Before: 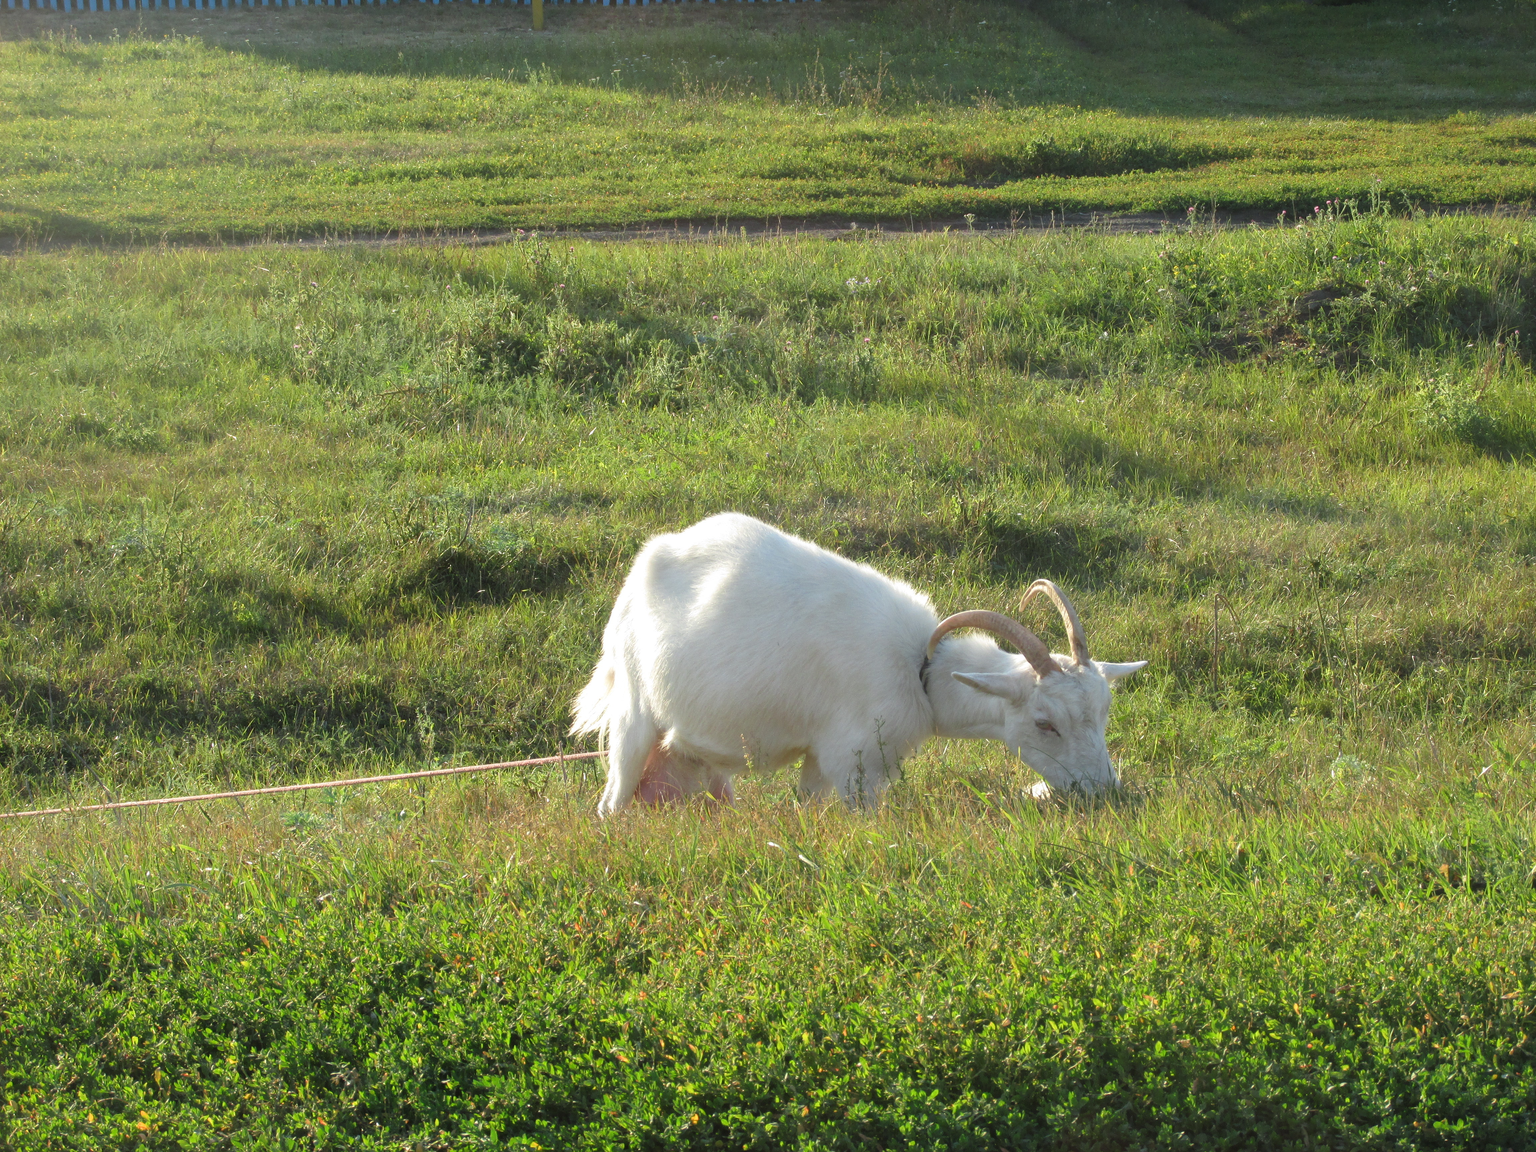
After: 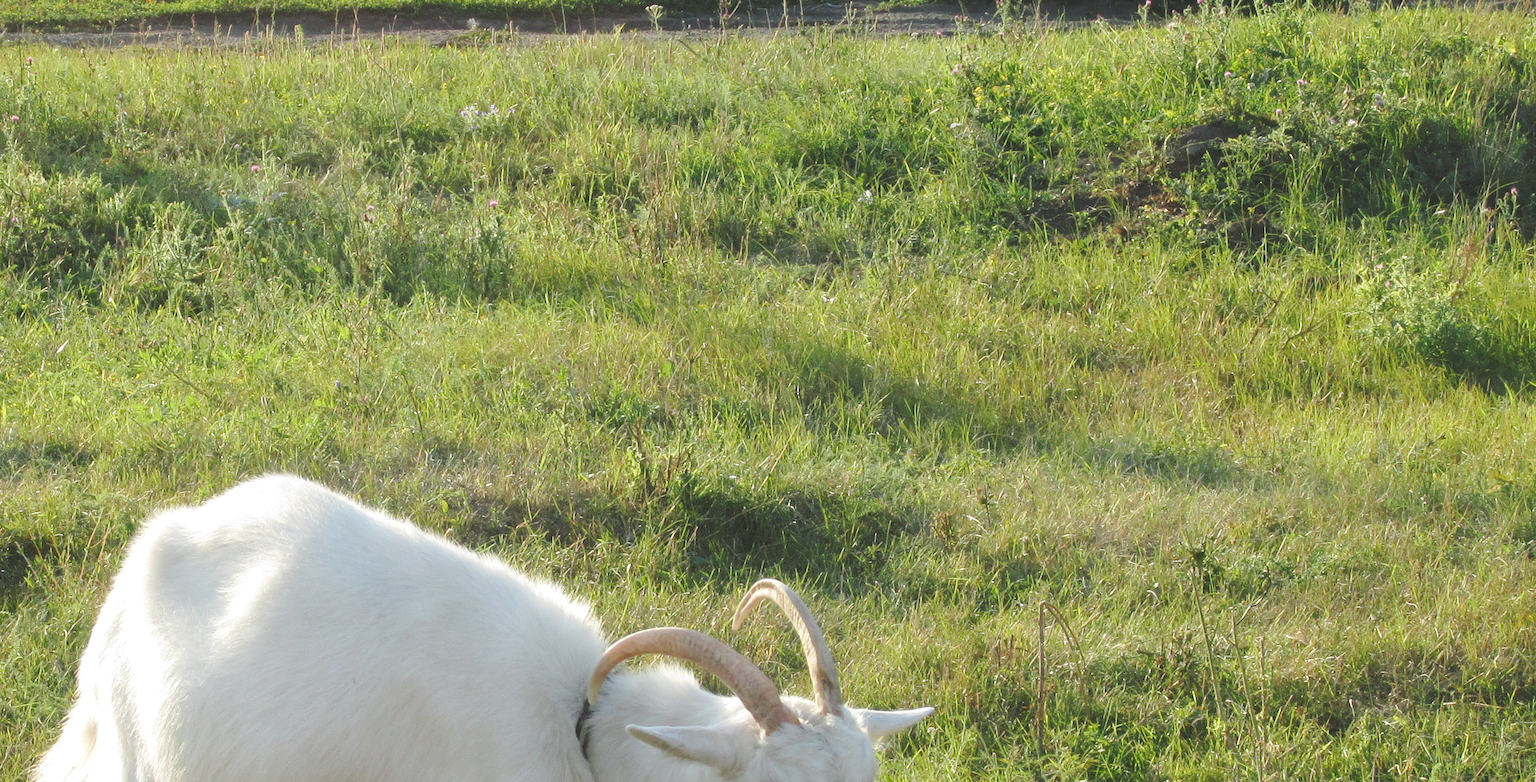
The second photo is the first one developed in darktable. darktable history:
crop: left 36.005%, top 18.293%, right 0.31%, bottom 38.444%
tone curve: curves: ch0 [(0, 0) (0.003, 0.06) (0.011, 0.071) (0.025, 0.085) (0.044, 0.104) (0.069, 0.123) (0.1, 0.146) (0.136, 0.167) (0.177, 0.205) (0.224, 0.248) (0.277, 0.309) (0.335, 0.384) (0.399, 0.467) (0.468, 0.553) (0.543, 0.633) (0.623, 0.698) (0.709, 0.769) (0.801, 0.841) (0.898, 0.912) (1, 1)], preserve colors none
